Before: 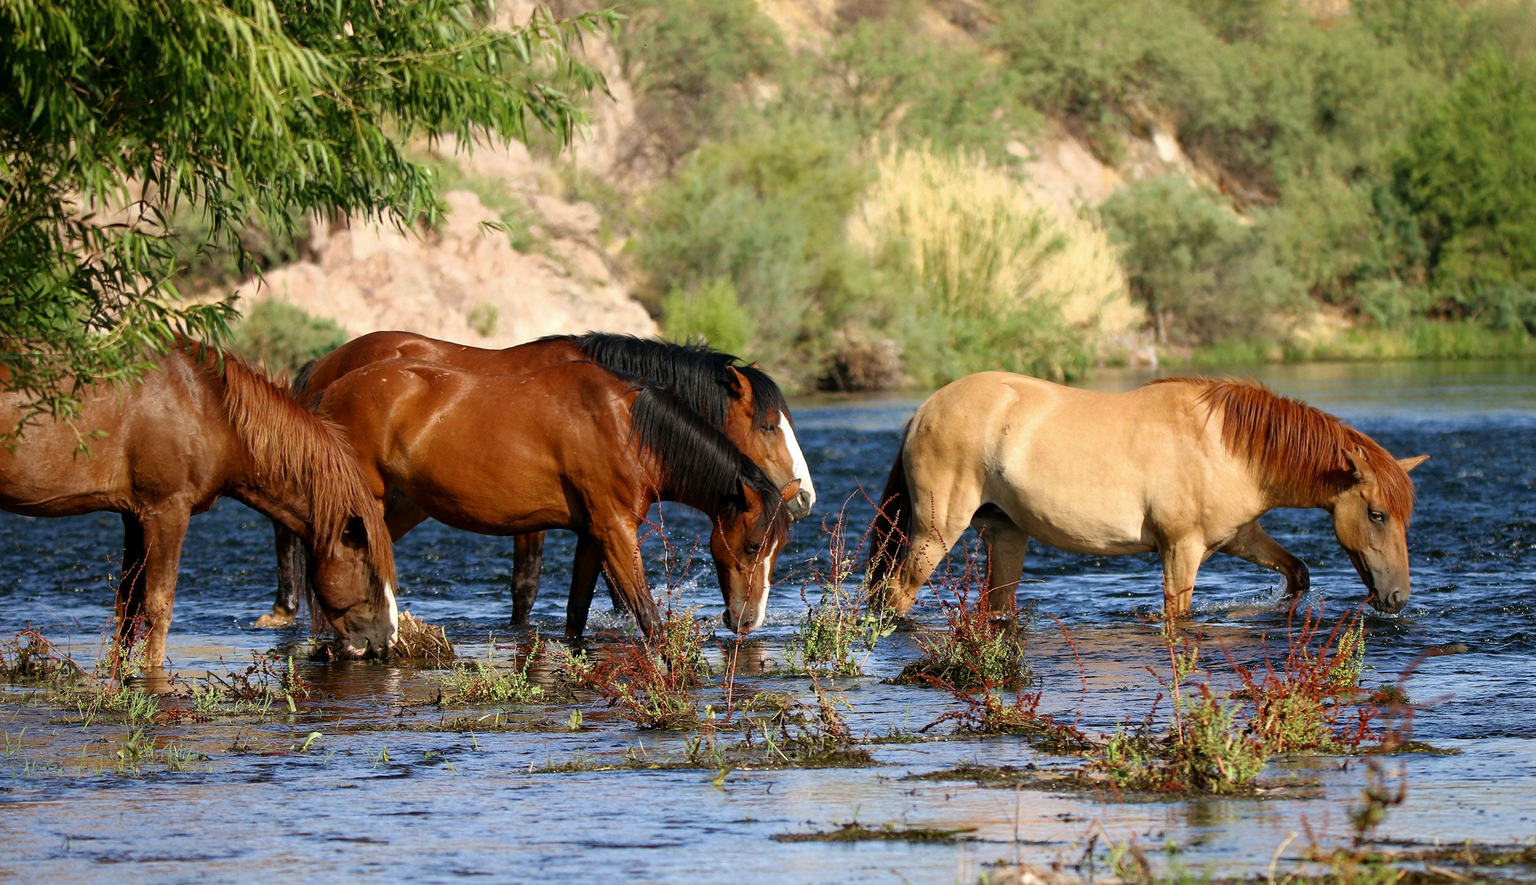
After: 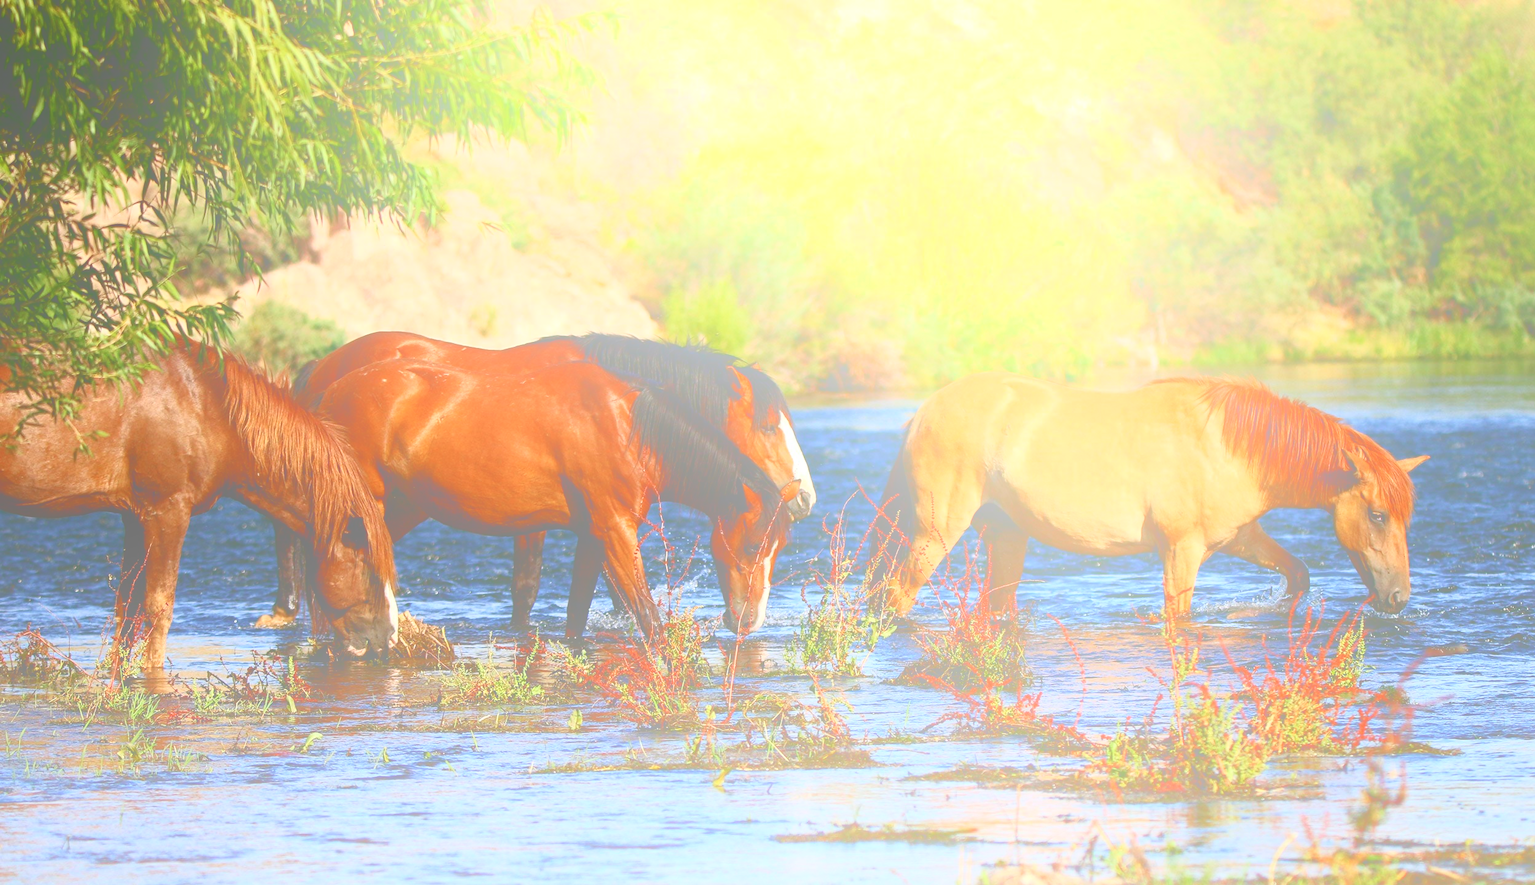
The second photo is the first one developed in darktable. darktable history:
contrast brightness saturation: contrast 0.32, brightness -0.08, saturation 0.17
bloom: size 70%, threshold 25%, strength 70%
